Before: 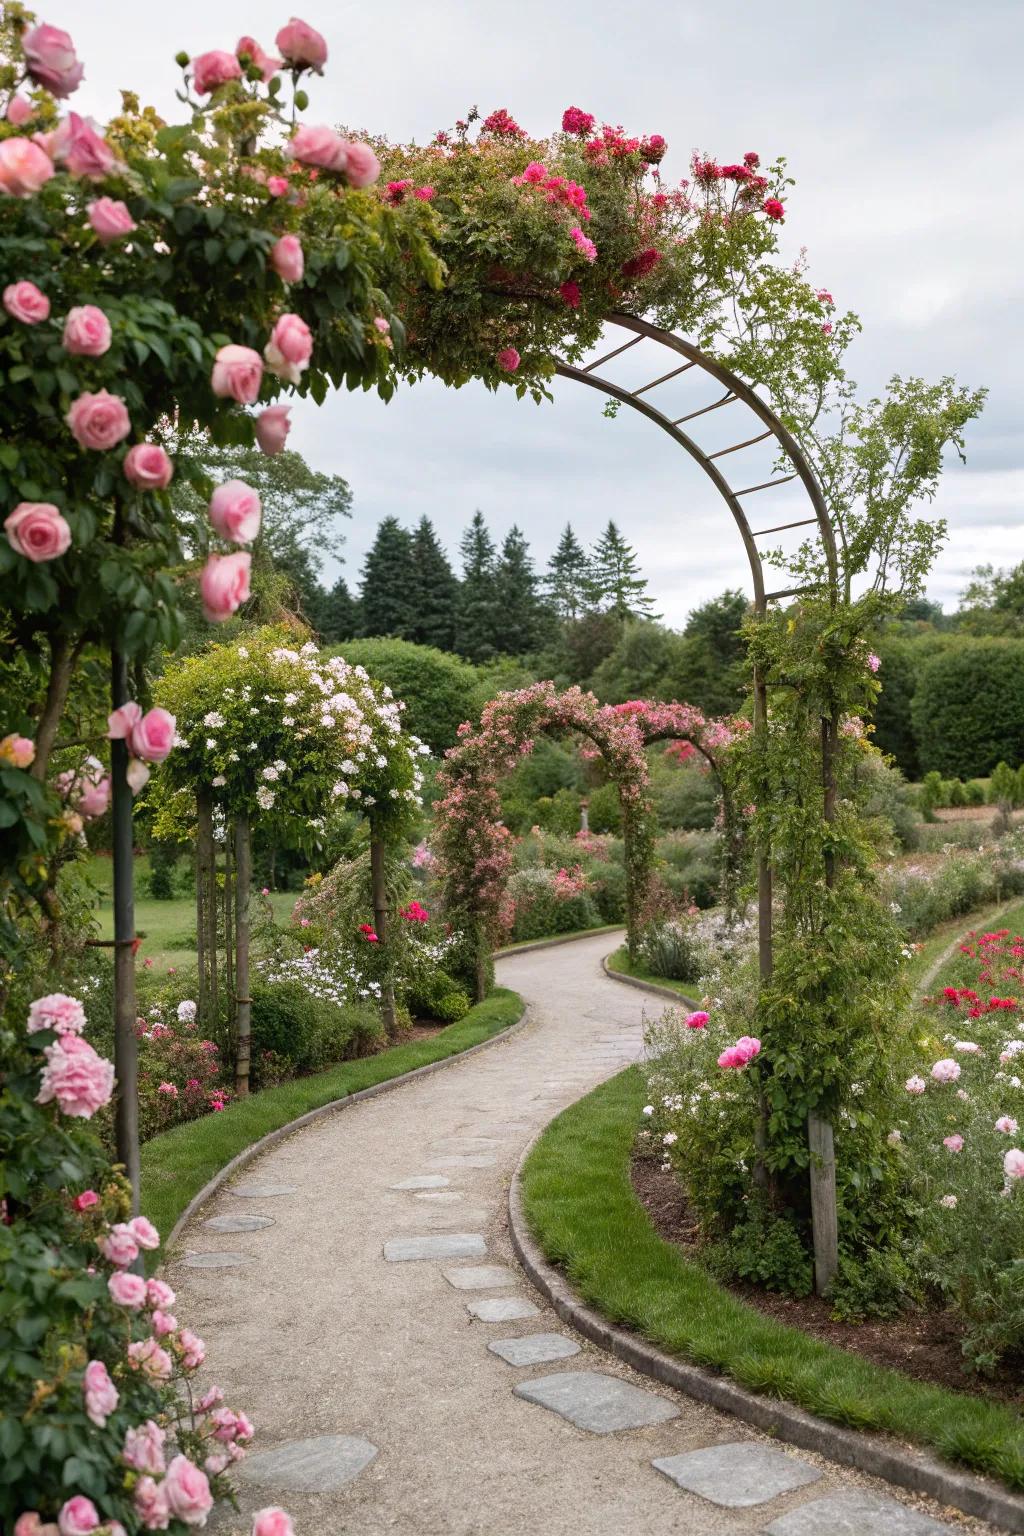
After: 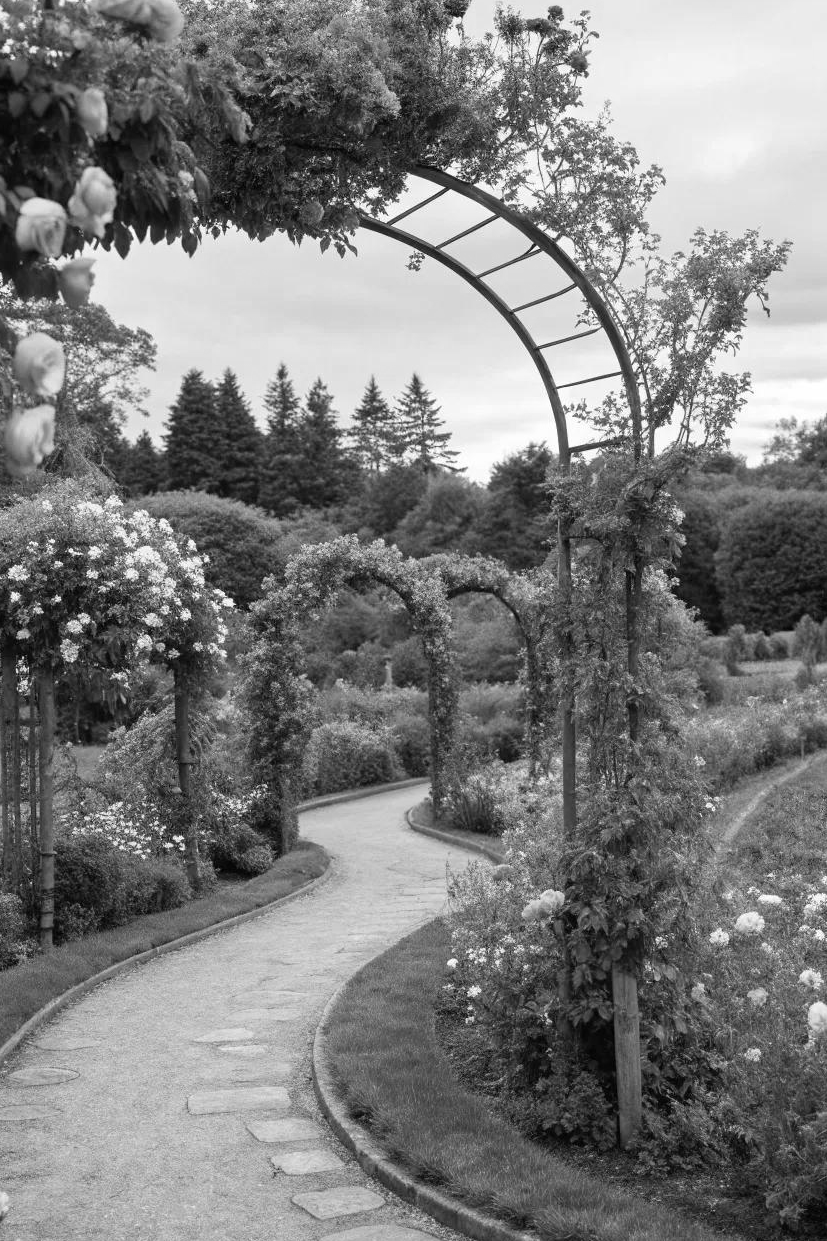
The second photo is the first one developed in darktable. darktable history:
crop: left 19.159%, top 9.58%, bottom 9.58%
monochrome: on, module defaults
